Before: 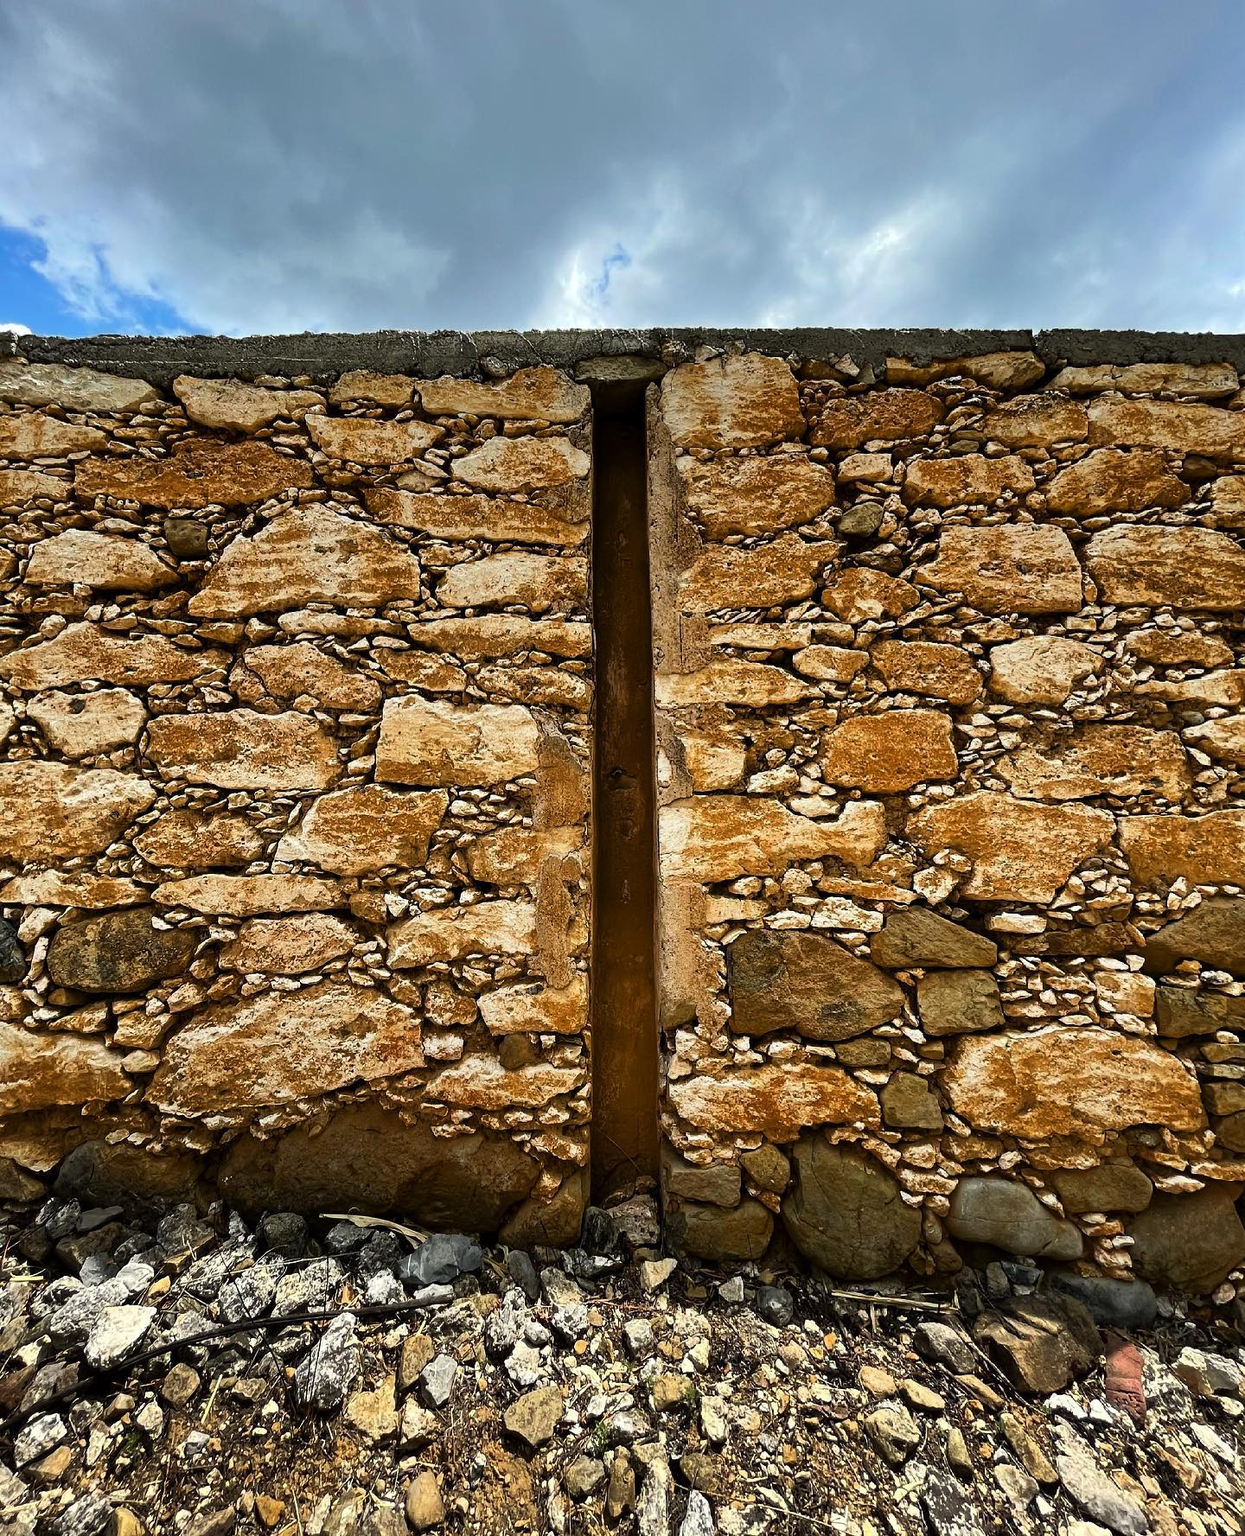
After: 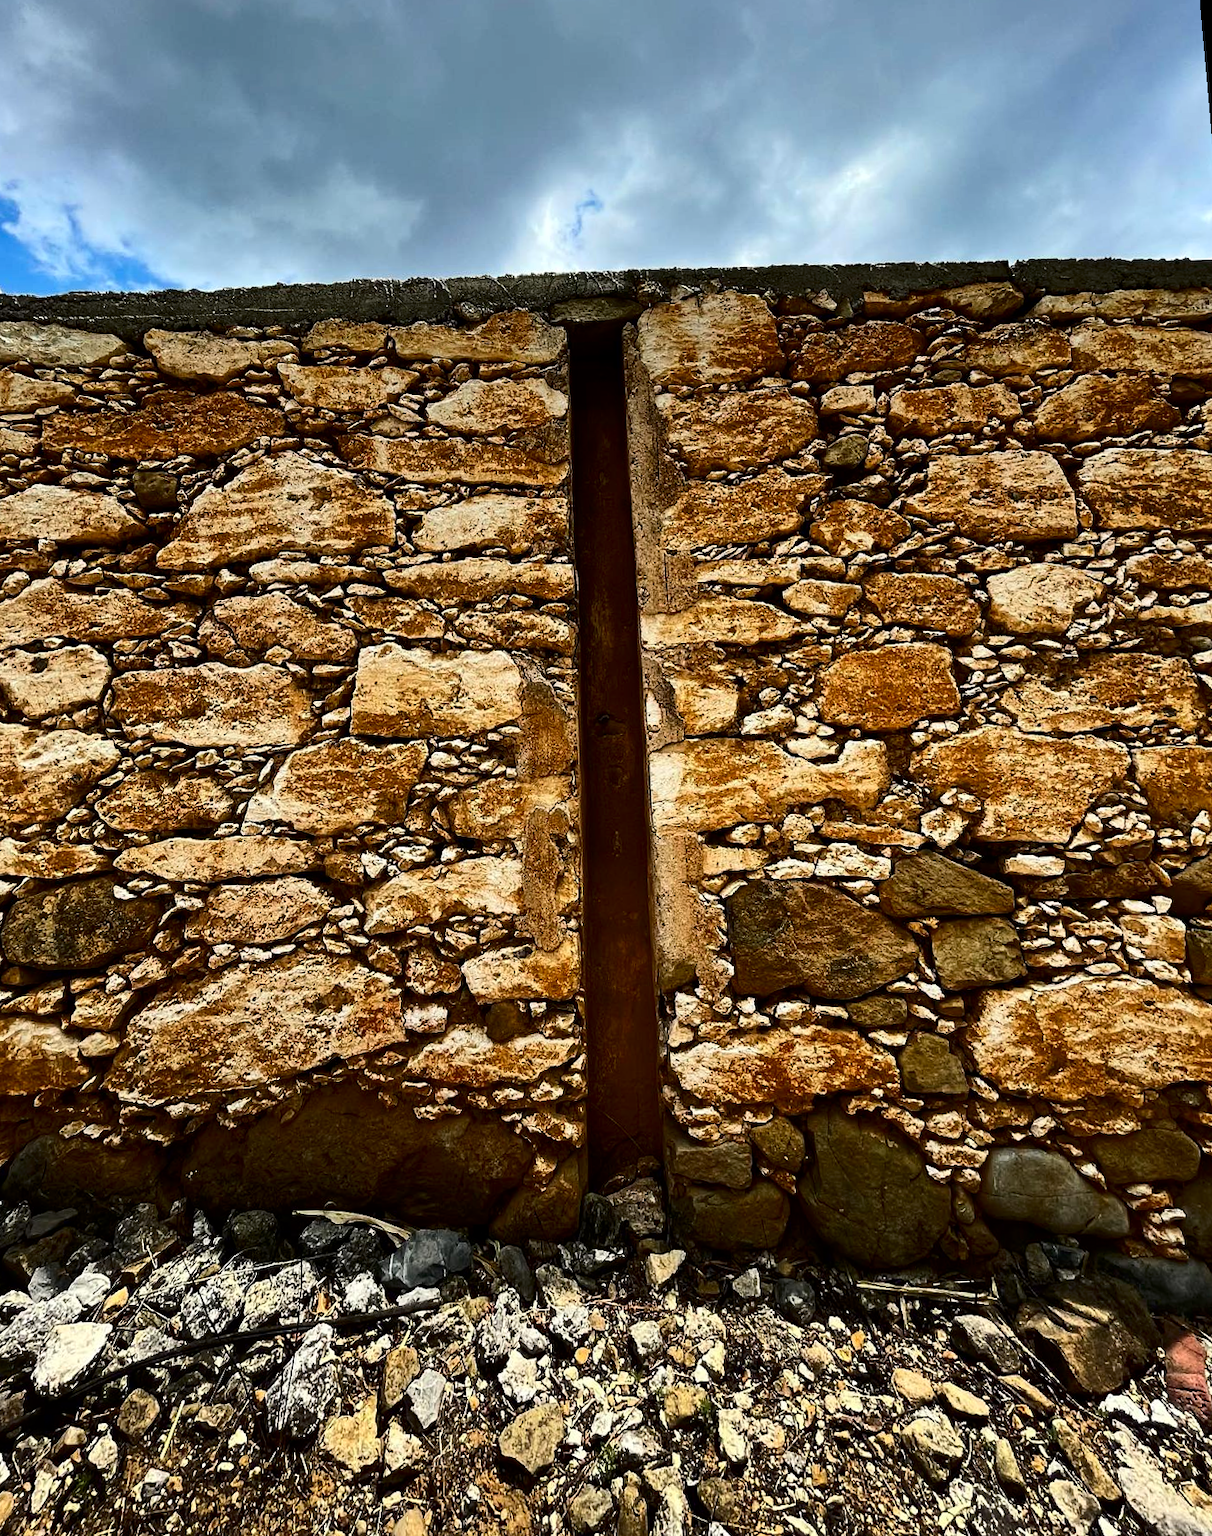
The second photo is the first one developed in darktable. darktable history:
contrast brightness saturation: contrast 0.2, brightness -0.11, saturation 0.1
rotate and perspective: rotation -1.68°, lens shift (vertical) -0.146, crop left 0.049, crop right 0.912, crop top 0.032, crop bottom 0.96
